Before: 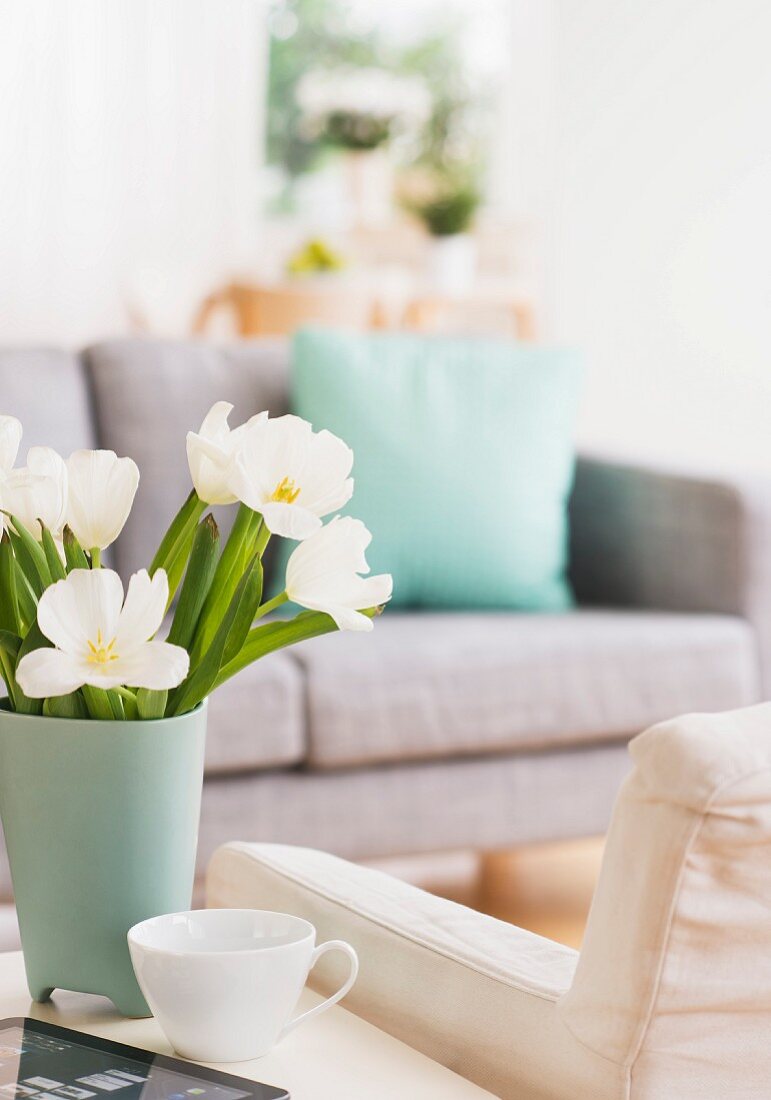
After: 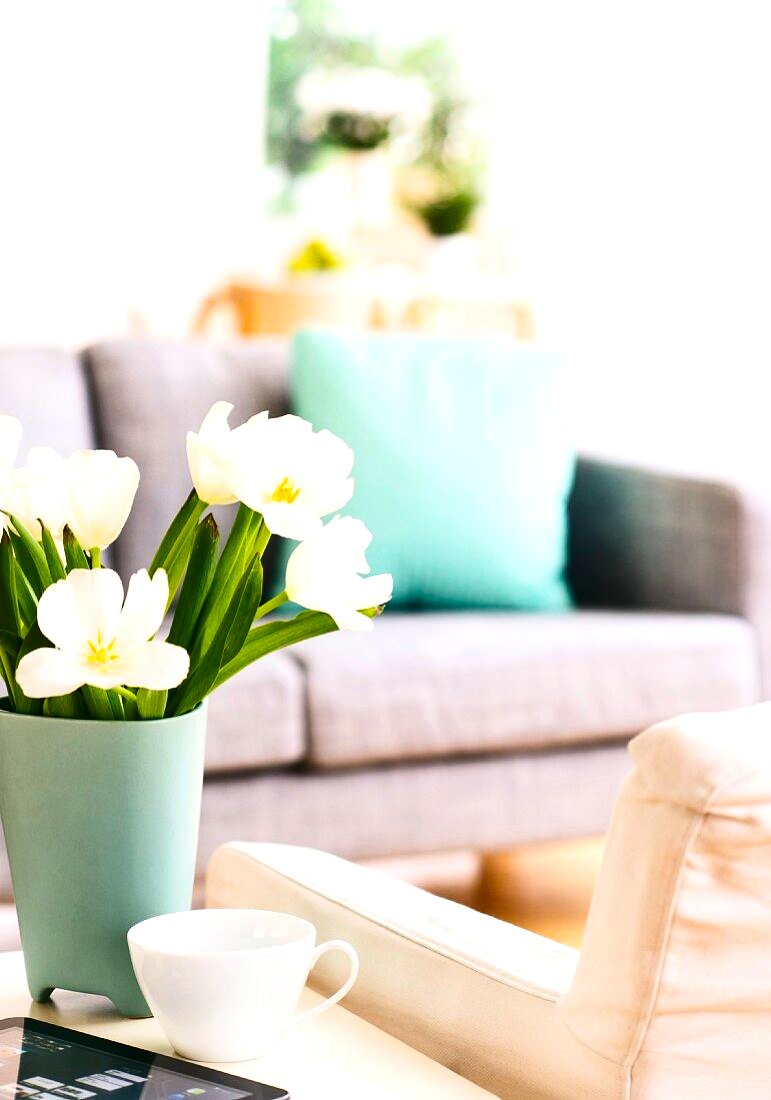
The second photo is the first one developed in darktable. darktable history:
contrast brightness saturation: contrast 0.235, brightness -0.238, saturation 0.145
color balance rgb: shadows lift › chroma 2.015%, shadows lift › hue 220.79°, perceptual saturation grading › global saturation 12.469%, perceptual brilliance grading › global brilliance 11.845%, global vibrance 20%
